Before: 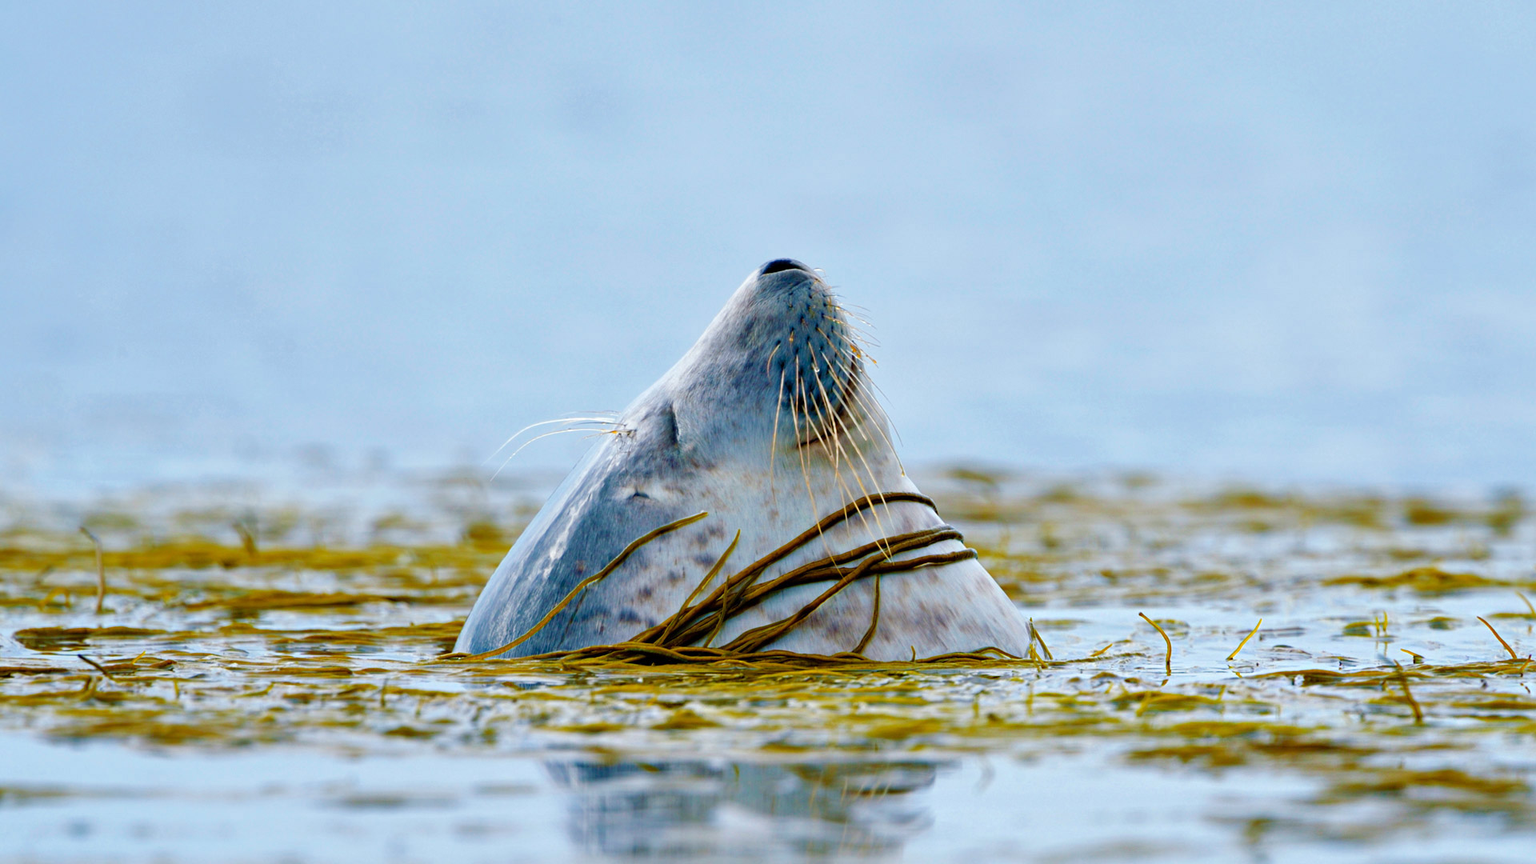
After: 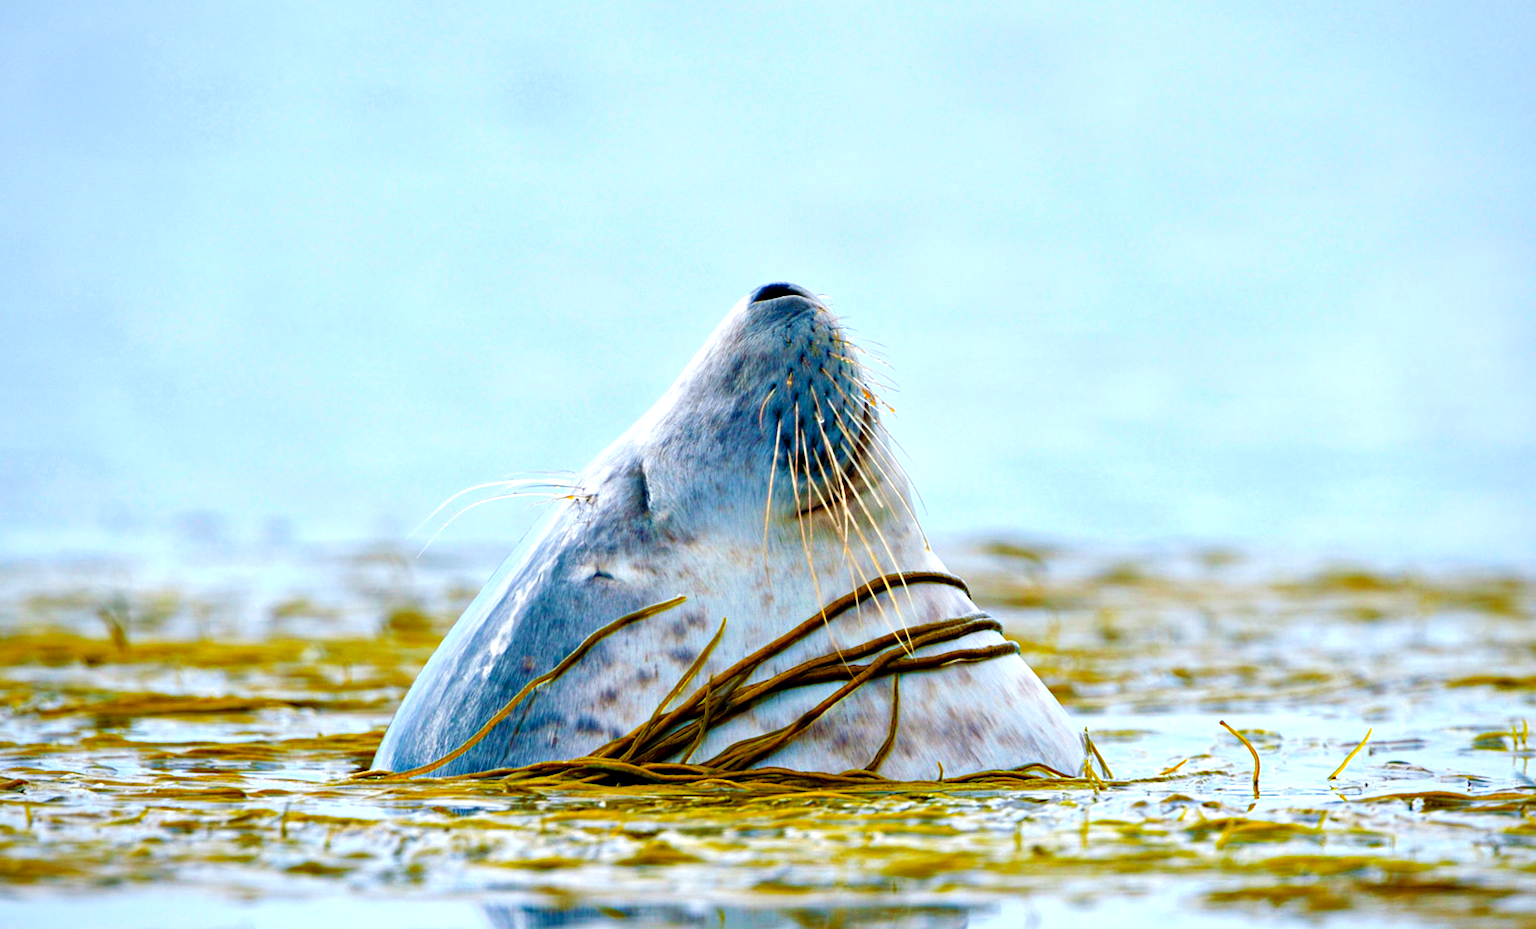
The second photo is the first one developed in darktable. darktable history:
contrast brightness saturation: contrast 0.084, saturation 0.196
crop: left 10.021%, top 3.538%, right 9.171%, bottom 9.433%
exposure: black level correction 0, exposure 0.499 EV, compensate highlight preservation false
vignetting: brightness -0.296, saturation -0.06
local contrast: highlights 103%, shadows 99%, detail 119%, midtone range 0.2
